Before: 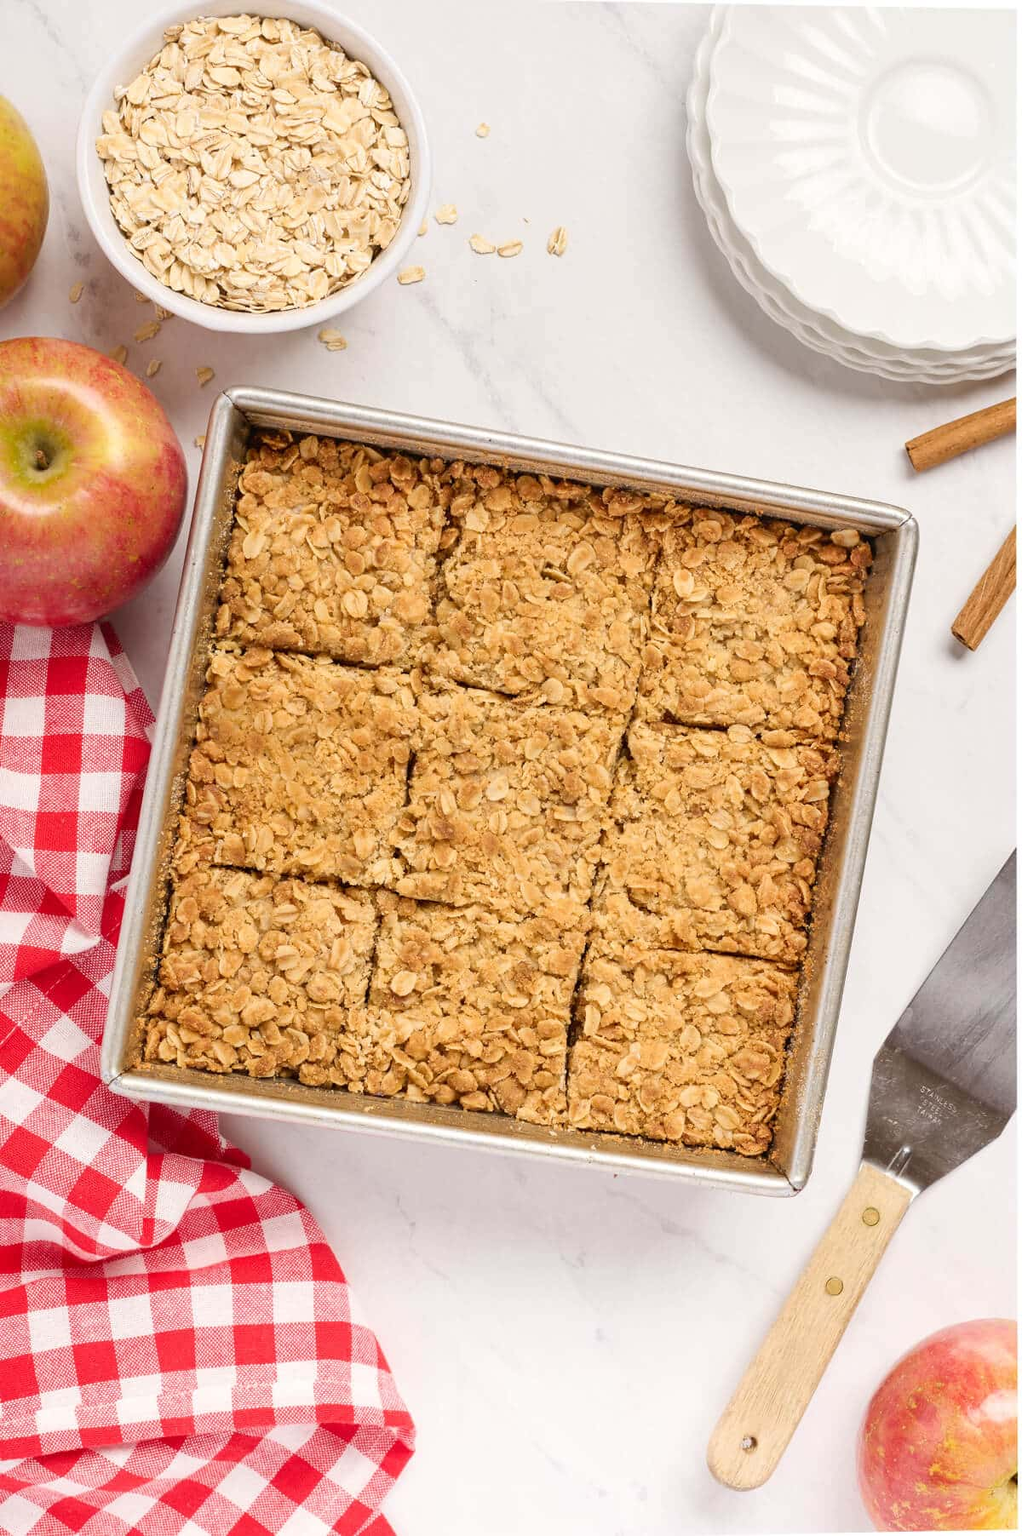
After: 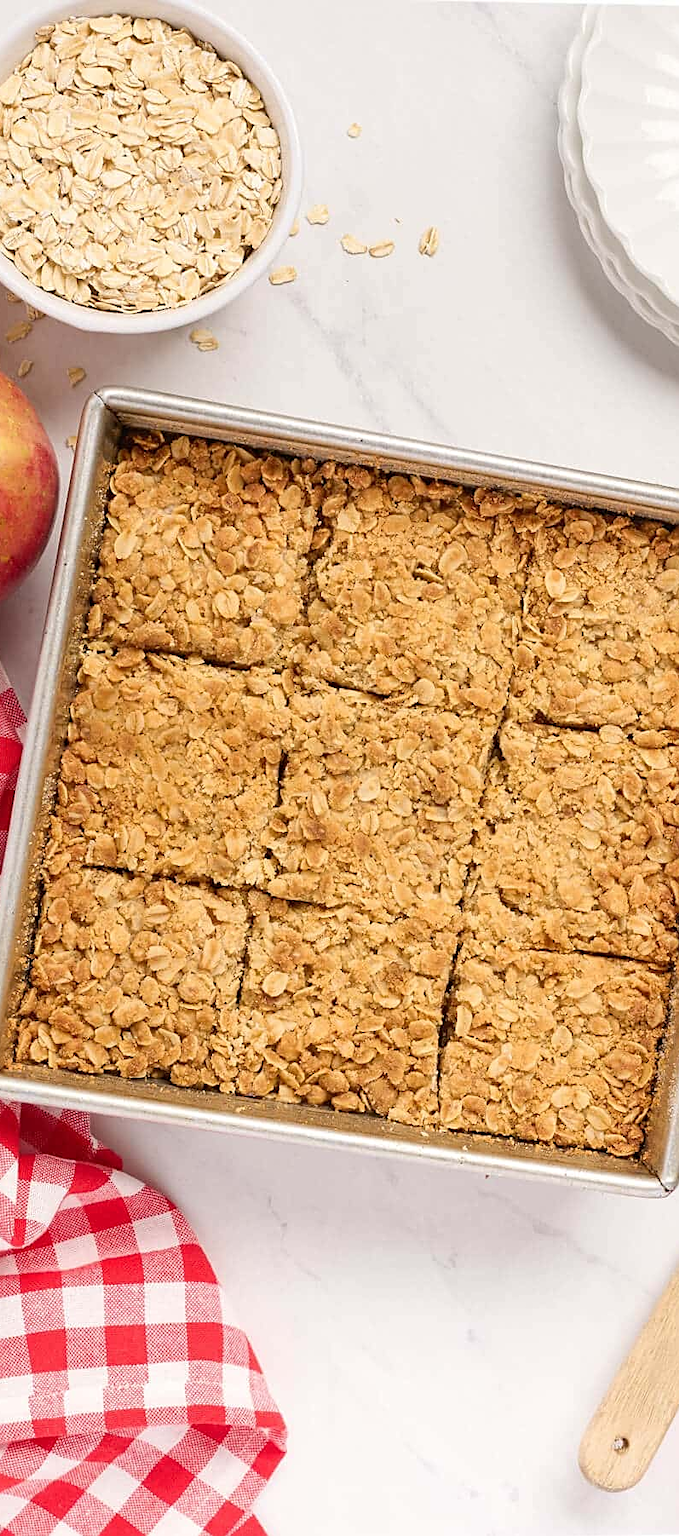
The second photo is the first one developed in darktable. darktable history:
crop and rotate: left 12.604%, right 20.819%
sharpen: on, module defaults
